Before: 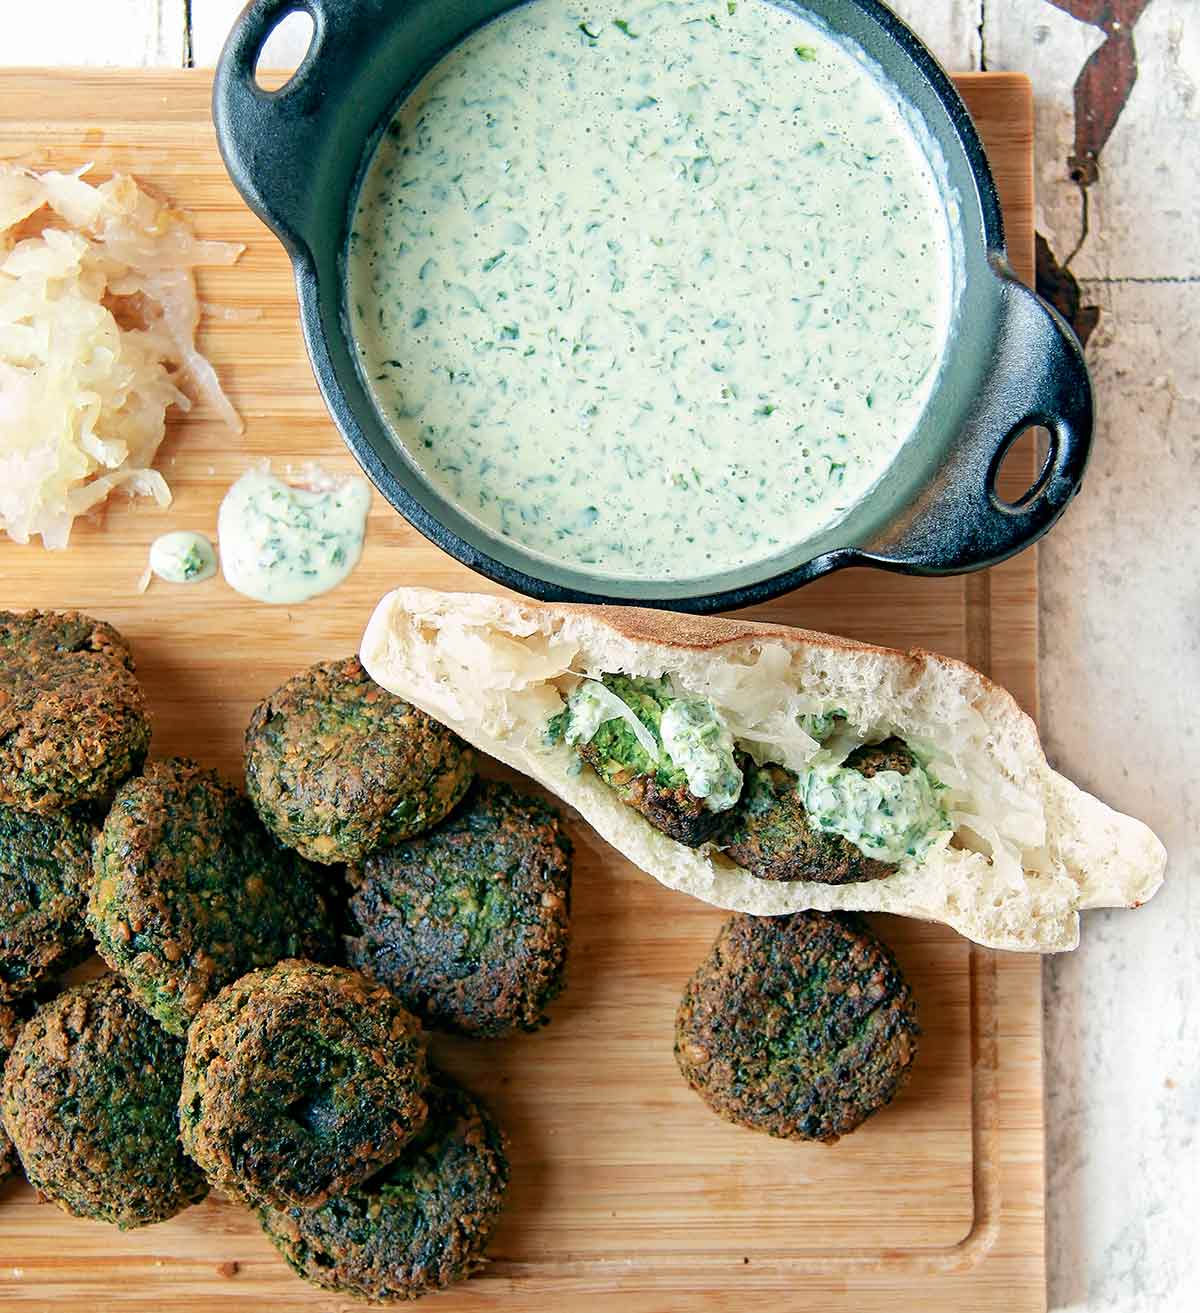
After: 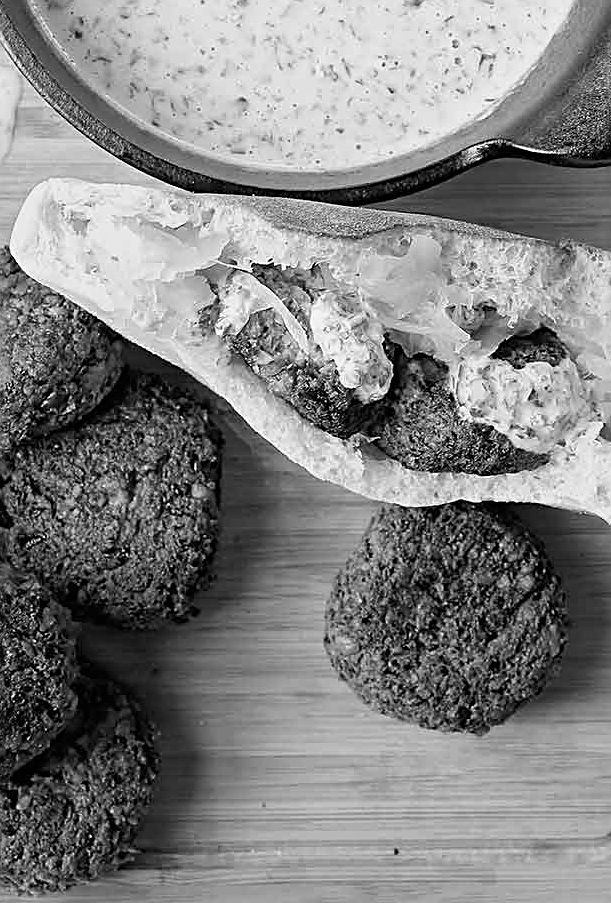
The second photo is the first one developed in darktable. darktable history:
crop and rotate: left 29.237%, top 31.152%, right 19.807%
white balance: red 0.983, blue 1.036
monochrome: a -71.75, b 75.82
sharpen: on, module defaults
